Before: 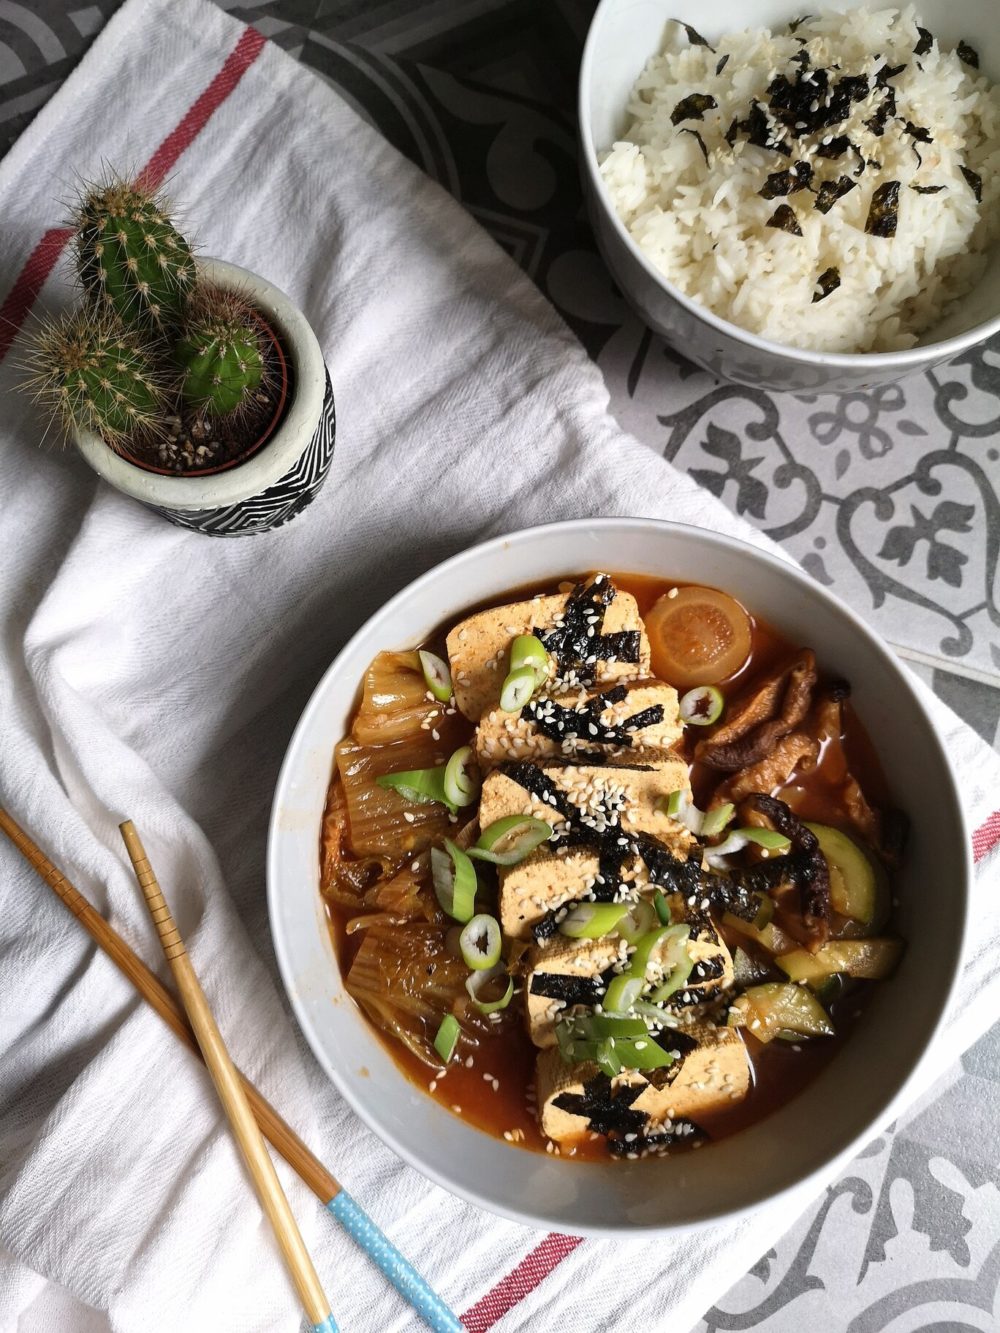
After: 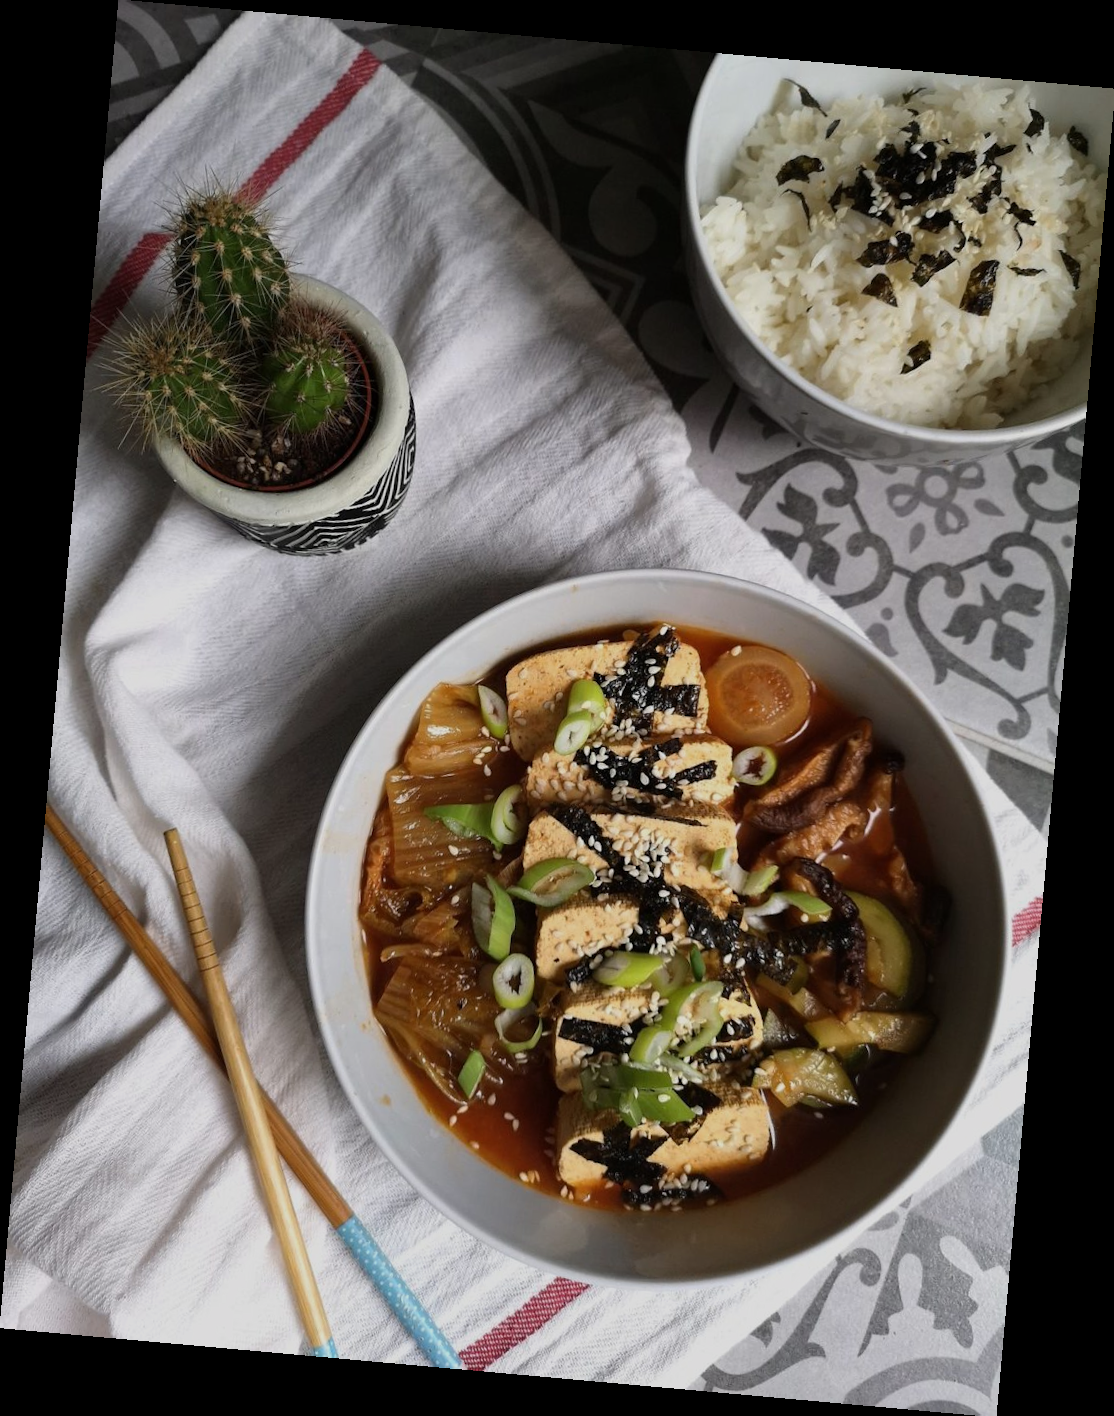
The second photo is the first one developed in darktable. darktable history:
rotate and perspective: rotation 5.12°, automatic cropping off
exposure: exposure -0.492 EV, compensate highlight preservation false
